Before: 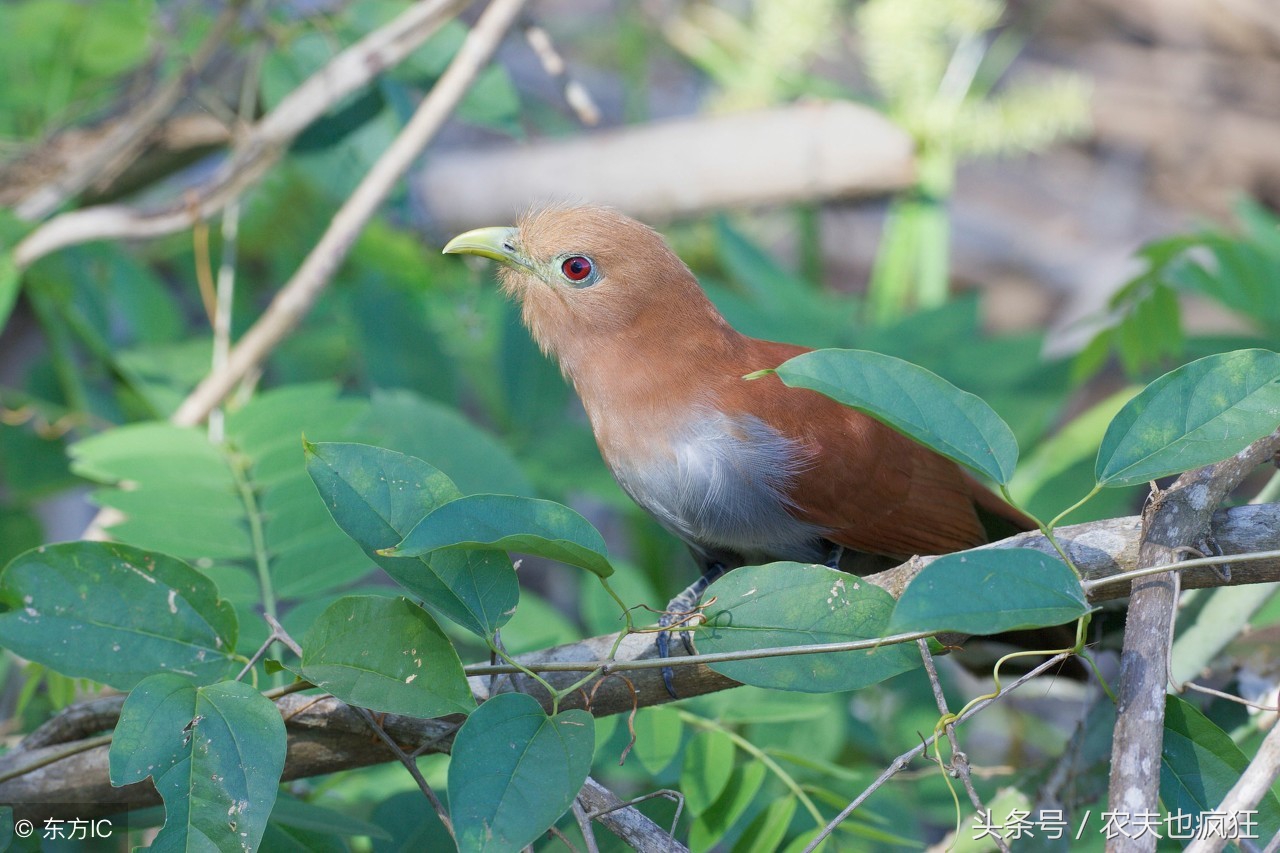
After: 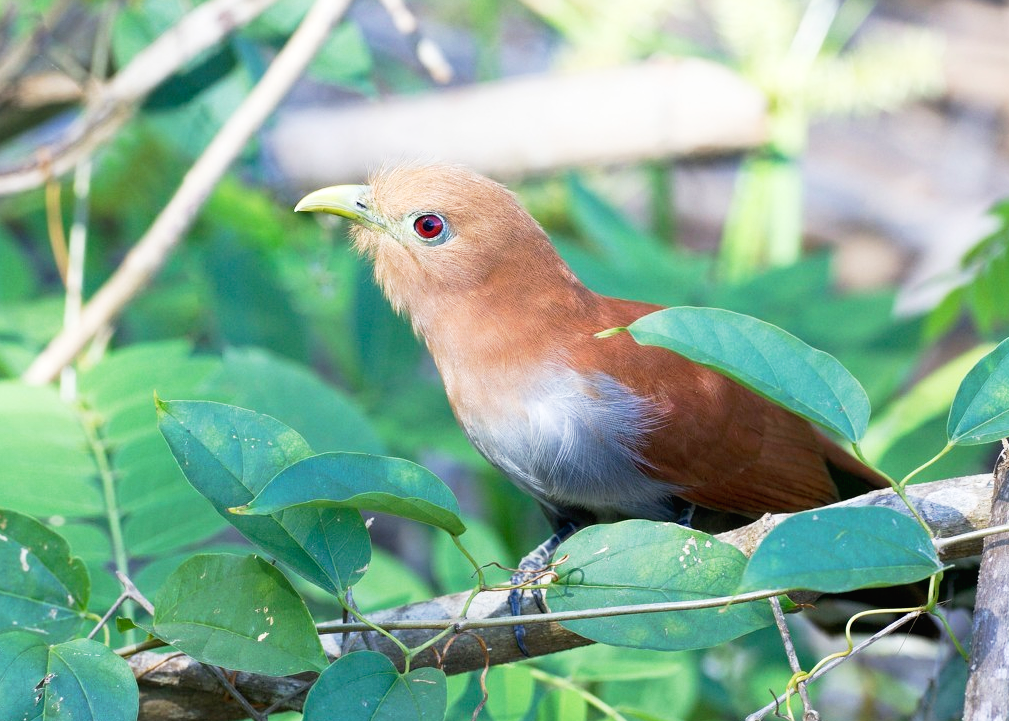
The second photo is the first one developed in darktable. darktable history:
shadows and highlights: shadows -12.54, white point adjustment 4, highlights 26.57
tone curve: curves: ch0 [(0, 0.013) (0.054, 0.018) (0.205, 0.191) (0.289, 0.292) (0.39, 0.424) (0.493, 0.551) (0.647, 0.752) (0.796, 0.887) (1, 0.998)]; ch1 [(0, 0) (0.371, 0.339) (0.477, 0.452) (0.494, 0.495) (0.501, 0.501) (0.51, 0.516) (0.54, 0.557) (0.572, 0.605) (0.625, 0.687) (0.774, 0.841) (1, 1)]; ch2 [(0, 0) (0.32, 0.281) (0.403, 0.399) (0.441, 0.428) (0.47, 0.469) (0.498, 0.496) (0.524, 0.543) (0.551, 0.579) (0.633, 0.665) (0.7, 0.711) (1, 1)], preserve colors none
crop: left 11.571%, top 5.035%, right 9.552%, bottom 10.435%
